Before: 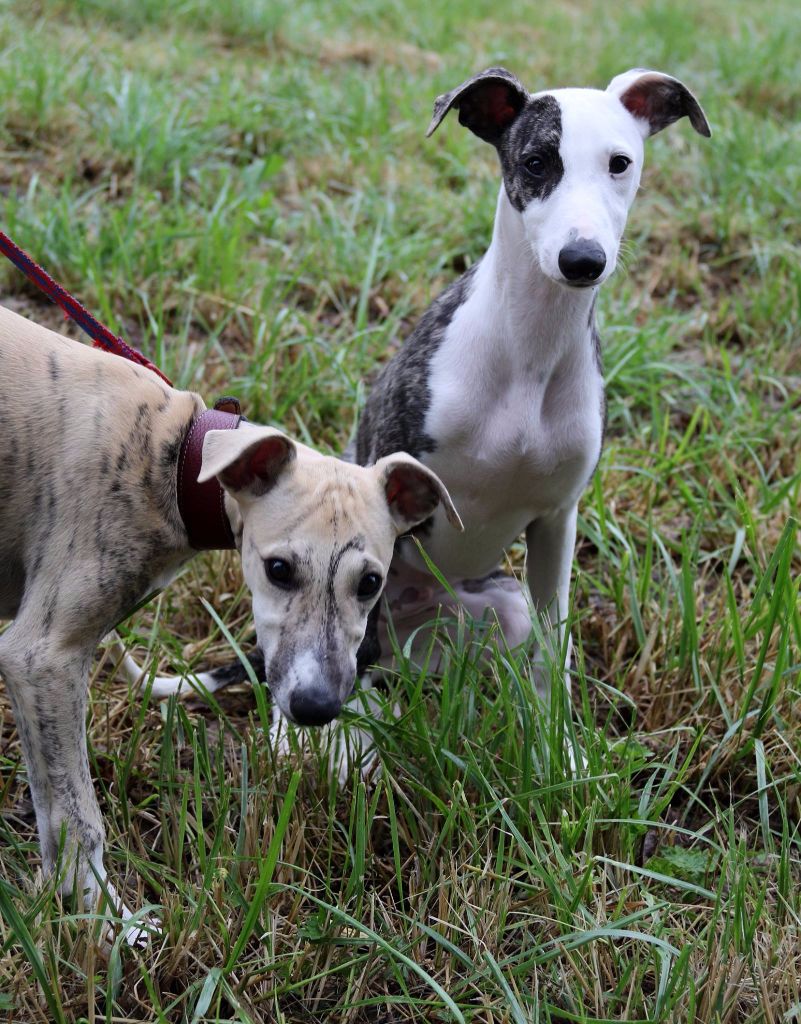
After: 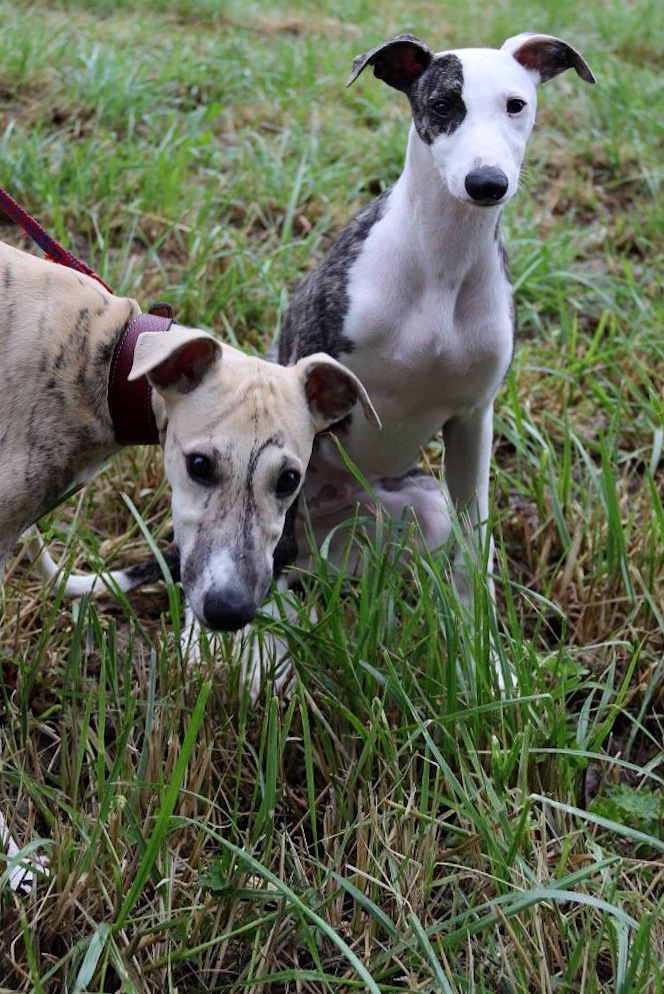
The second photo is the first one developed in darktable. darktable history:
rotate and perspective: rotation 0.72°, lens shift (vertical) -0.352, lens shift (horizontal) -0.051, crop left 0.152, crop right 0.859, crop top 0.019, crop bottom 0.964
